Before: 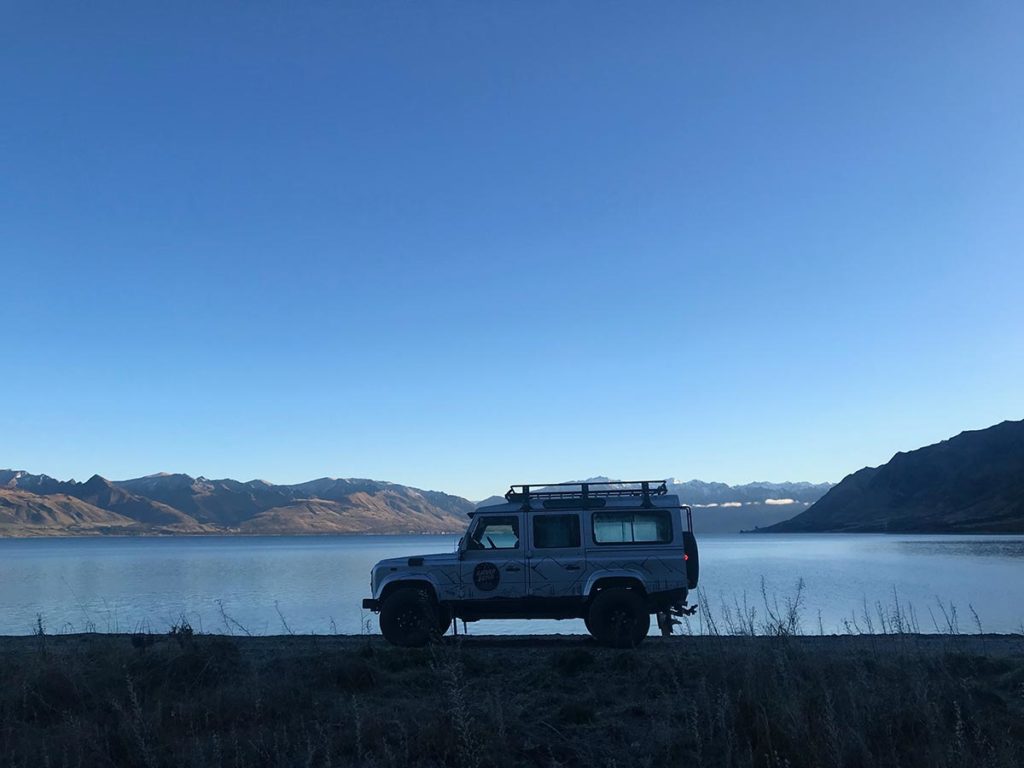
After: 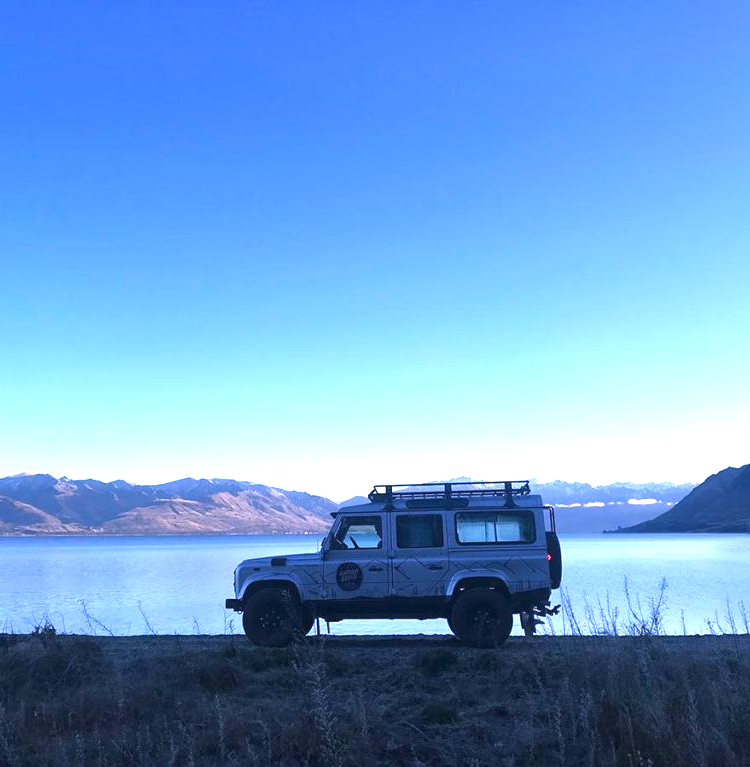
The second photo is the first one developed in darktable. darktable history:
exposure: black level correction 0, exposure 1.379 EV, compensate exposure bias true, compensate highlight preservation false
graduated density: hue 238.83°, saturation 50%
white balance: red 1.042, blue 1.17
crop: left 13.443%, right 13.31%
